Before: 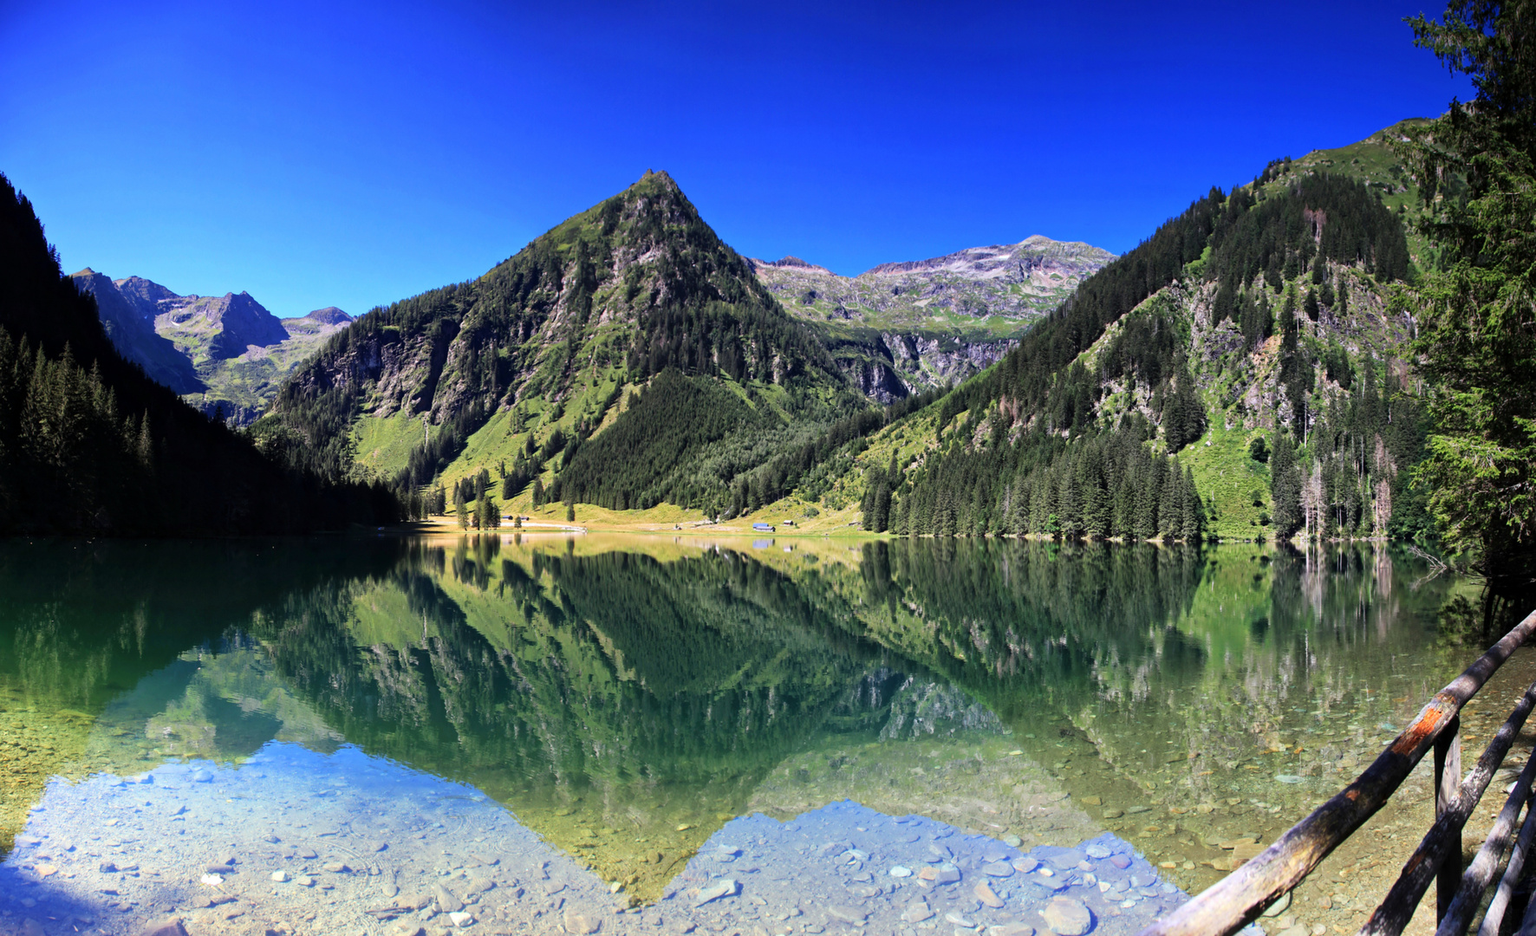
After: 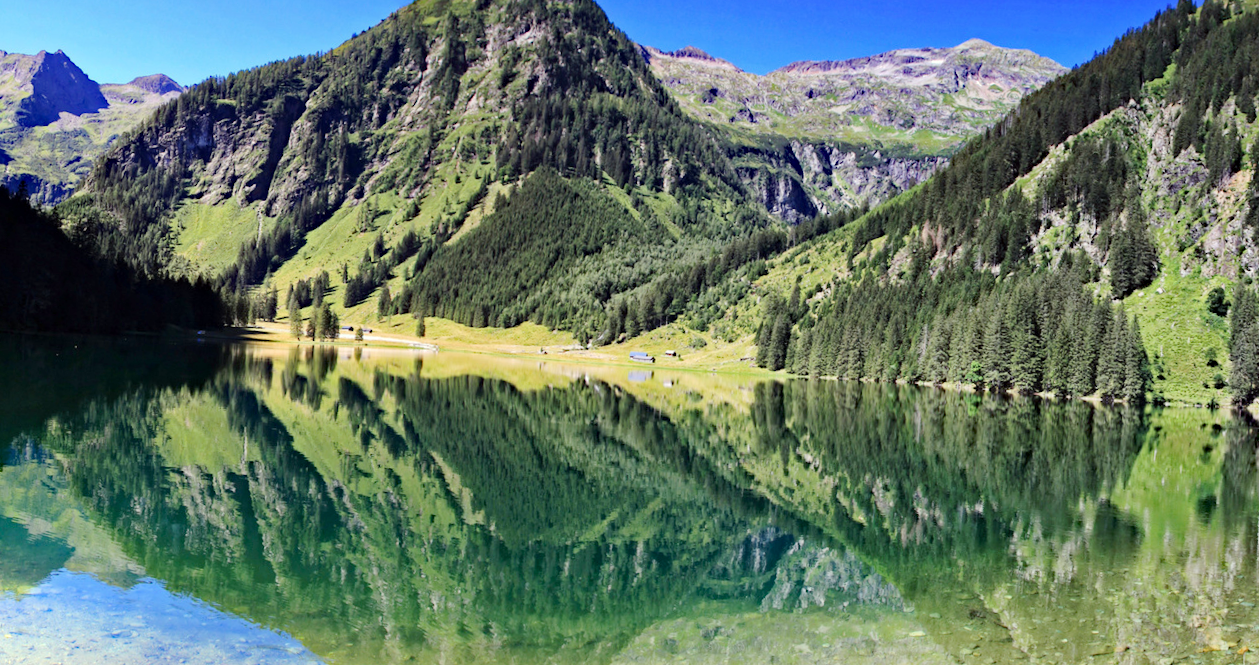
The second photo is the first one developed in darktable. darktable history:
crop and rotate: angle -3.37°, left 9.79%, top 20.73%, right 12.42%, bottom 11.82%
color correction: highlights a* -2.68, highlights b* 2.57
base curve: curves: ch0 [(0, 0) (0.158, 0.273) (0.879, 0.895) (1, 1)], preserve colors none
haze removal: strength 0.42, compatibility mode true, adaptive false
